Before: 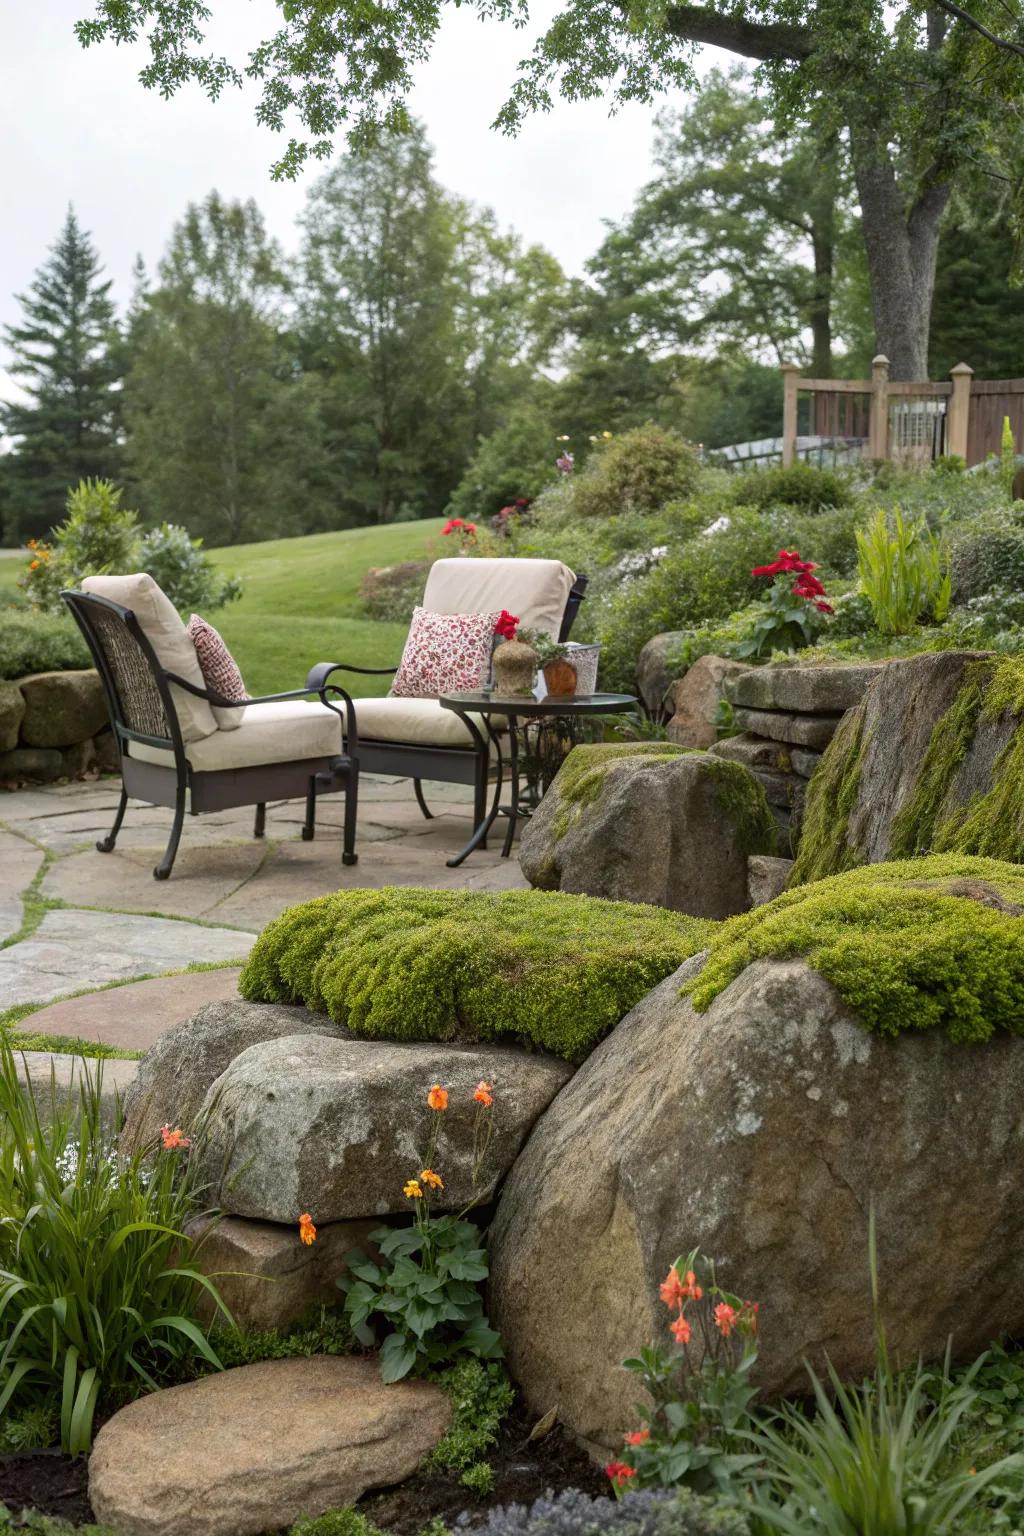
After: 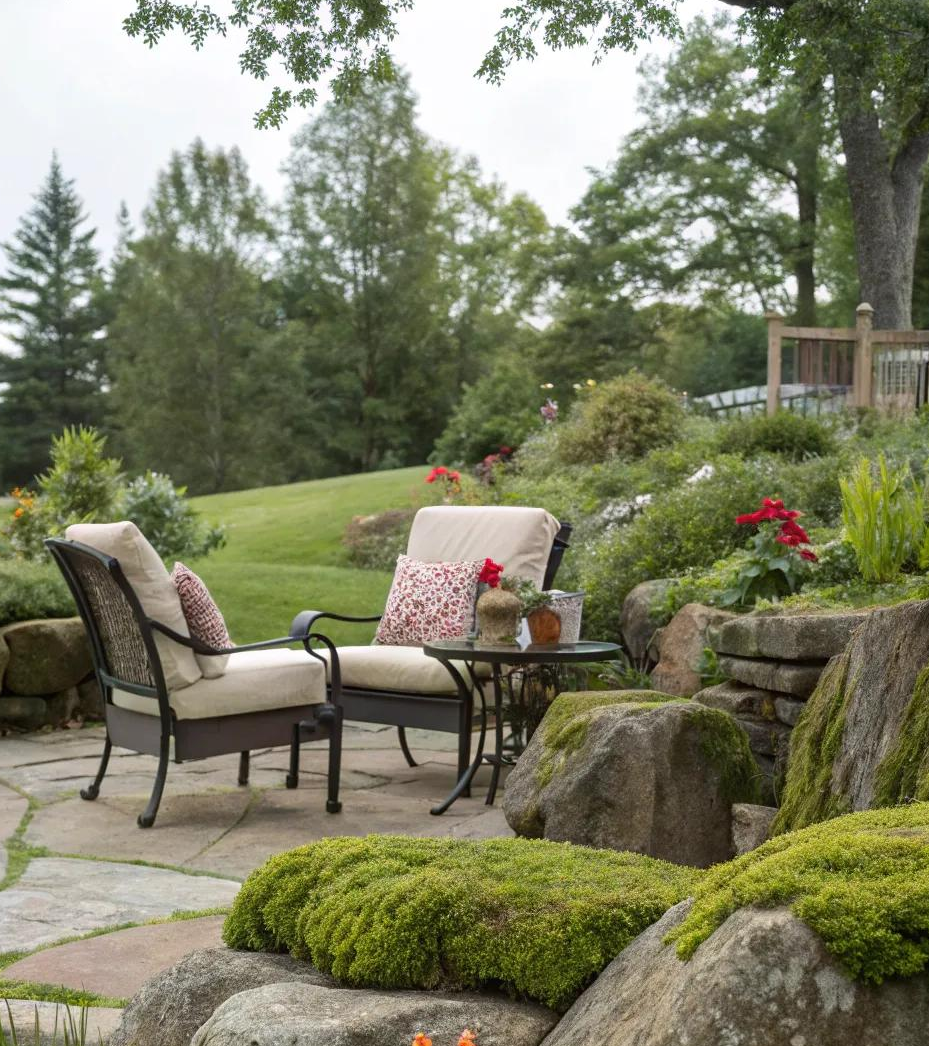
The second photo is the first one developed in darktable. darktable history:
crop: left 1.567%, top 3.392%, right 7.652%, bottom 28.466%
